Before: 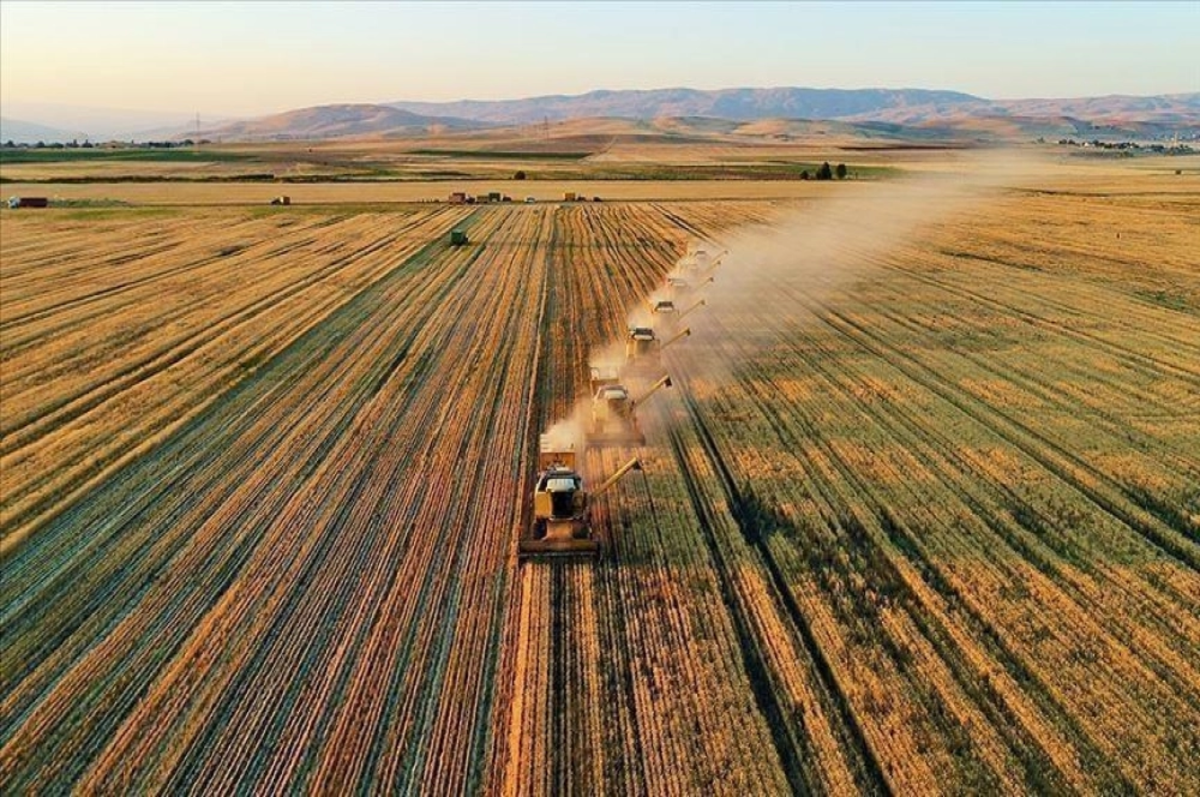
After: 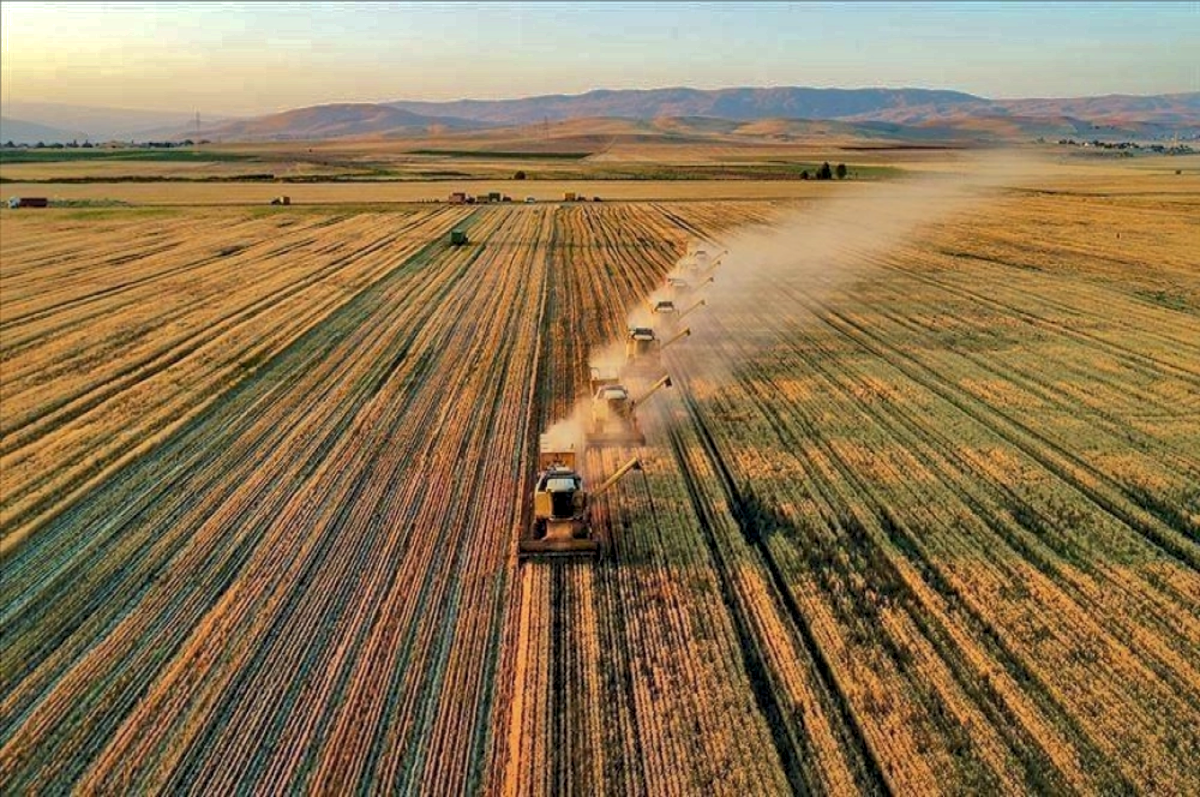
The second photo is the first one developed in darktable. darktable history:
local contrast: on, module defaults
levels: mode automatic, black 0.023%, white 99.97%, levels [0.062, 0.494, 0.925]
shadows and highlights: shadows 38.43, highlights -74.54
